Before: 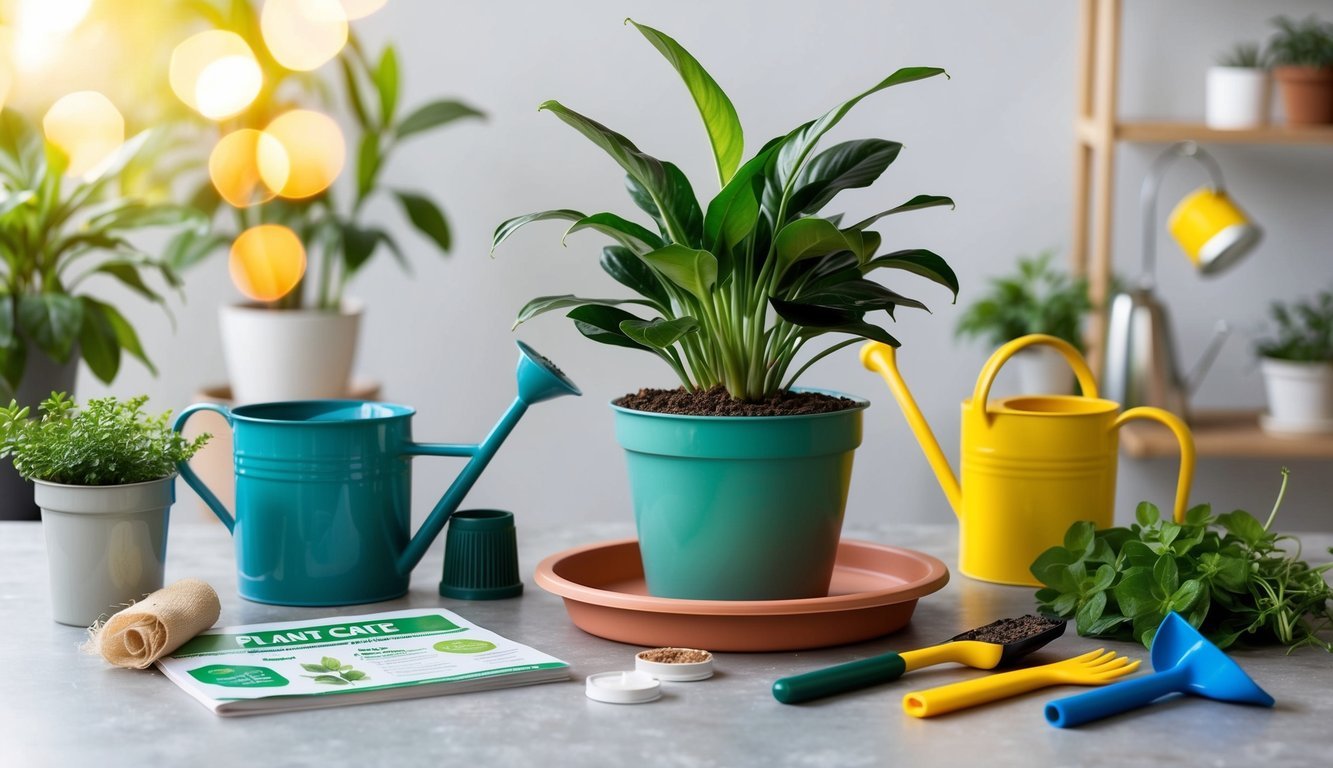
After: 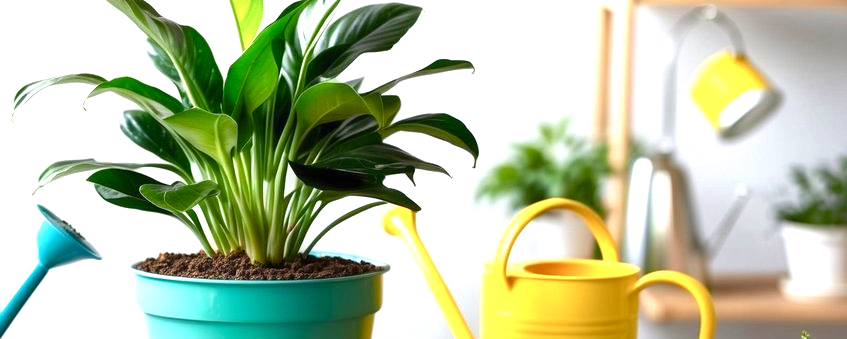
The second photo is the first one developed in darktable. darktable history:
color balance rgb: linear chroma grading › global chroma 9.699%, perceptual saturation grading › global saturation 0.296%, perceptual saturation grading › highlights -15.011%, perceptual saturation grading › shadows 25.626%
crop: left 36.048%, top 17.792%, right 0.387%, bottom 38.057%
exposure: black level correction 0, exposure 1.195 EV, compensate exposure bias true, compensate highlight preservation false
